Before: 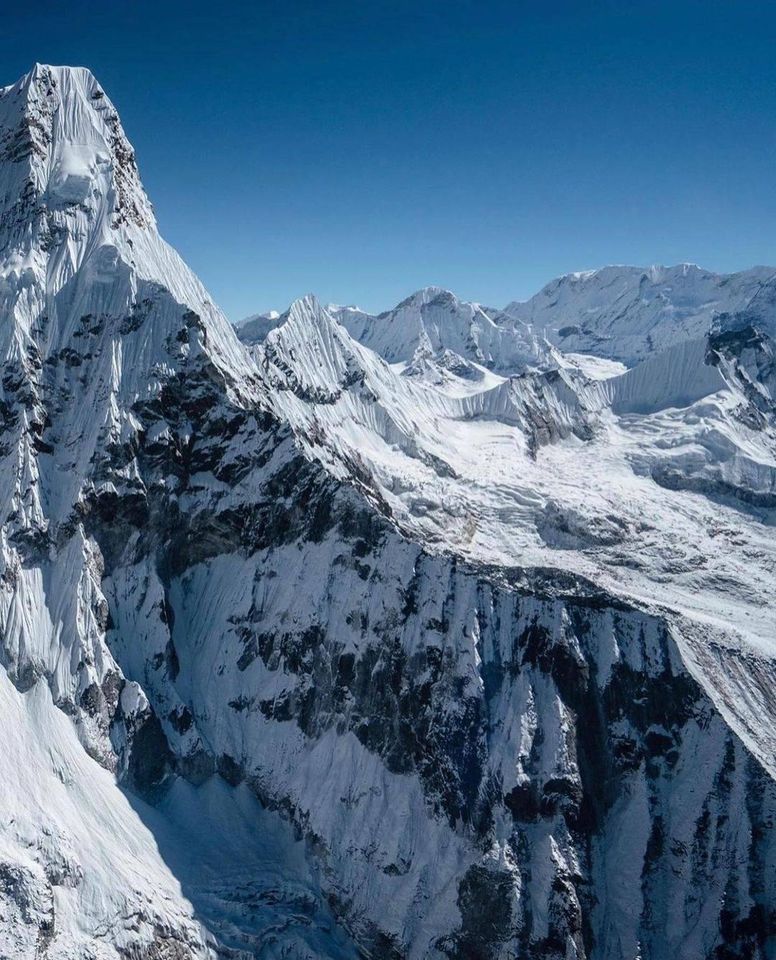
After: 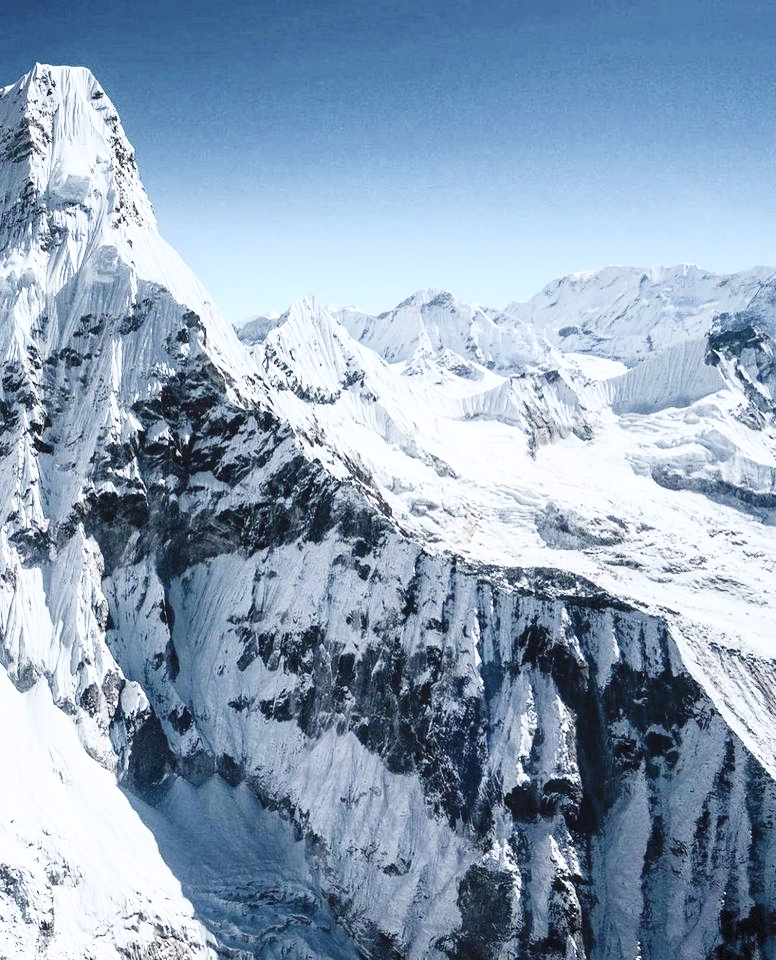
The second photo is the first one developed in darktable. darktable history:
tone curve: curves: ch0 [(0, 0) (0.004, 0.001) (0.133, 0.112) (0.325, 0.362) (0.832, 0.893) (1, 1)], preserve colors none
contrast brightness saturation: contrast 0.428, brightness 0.557, saturation -0.199
